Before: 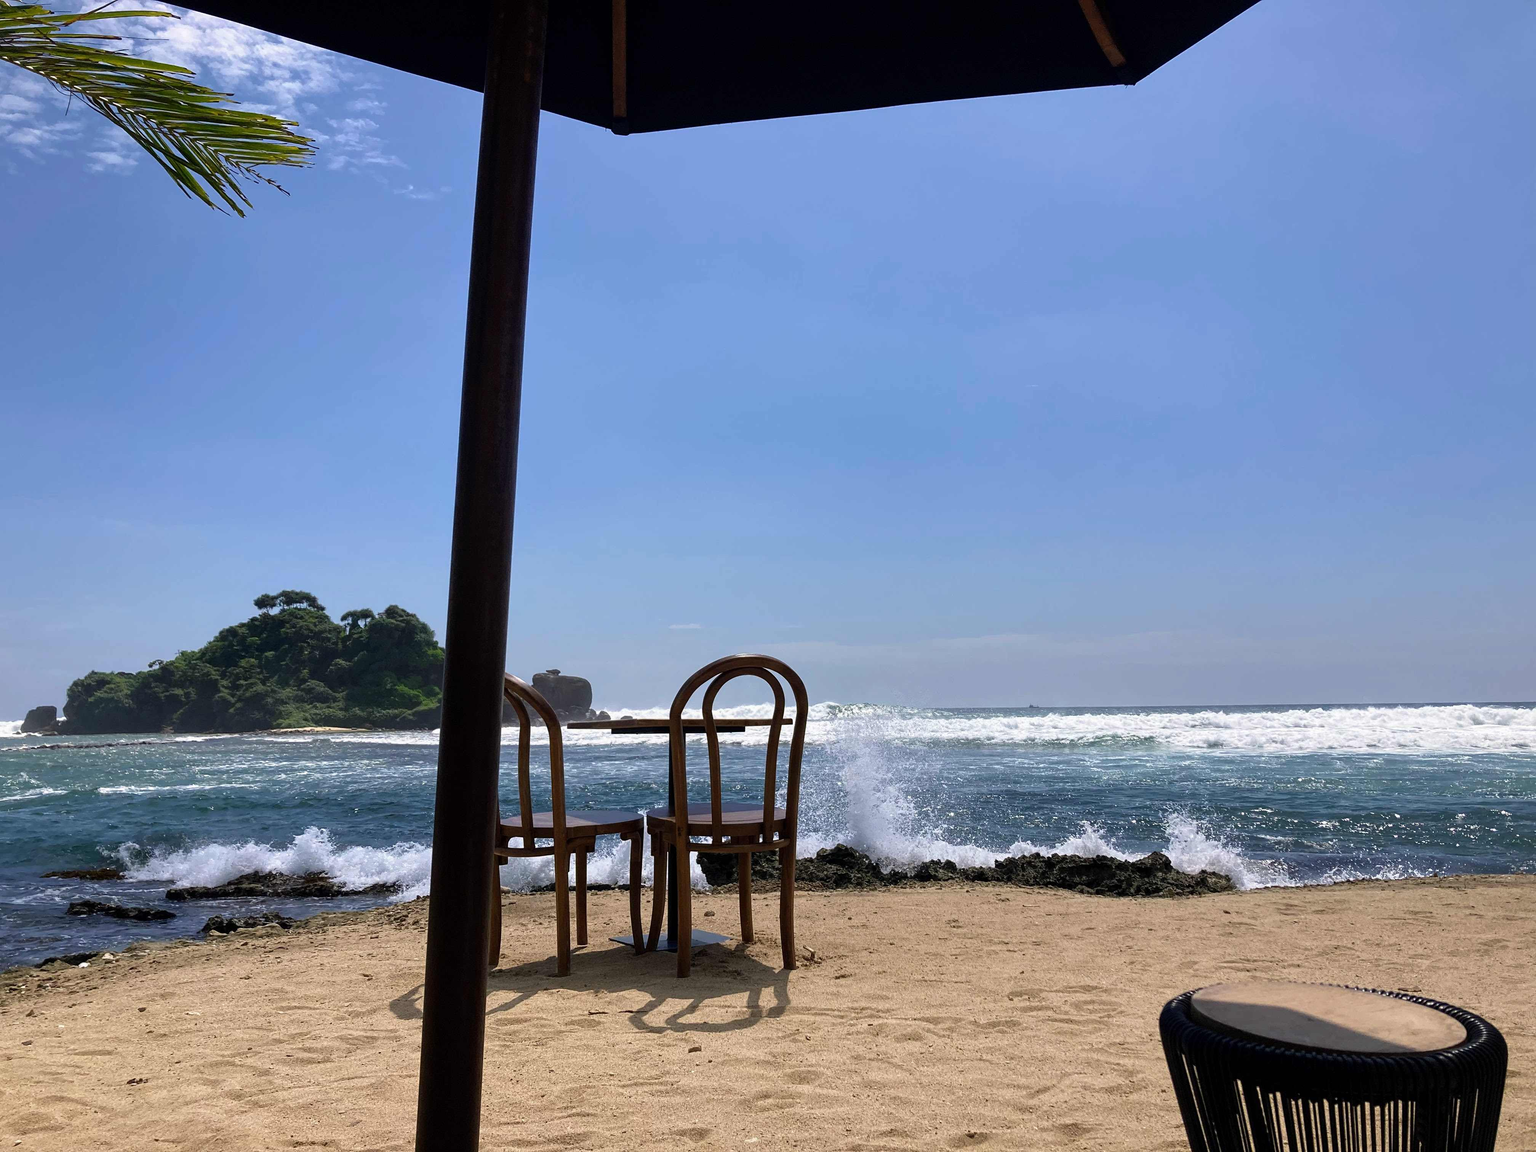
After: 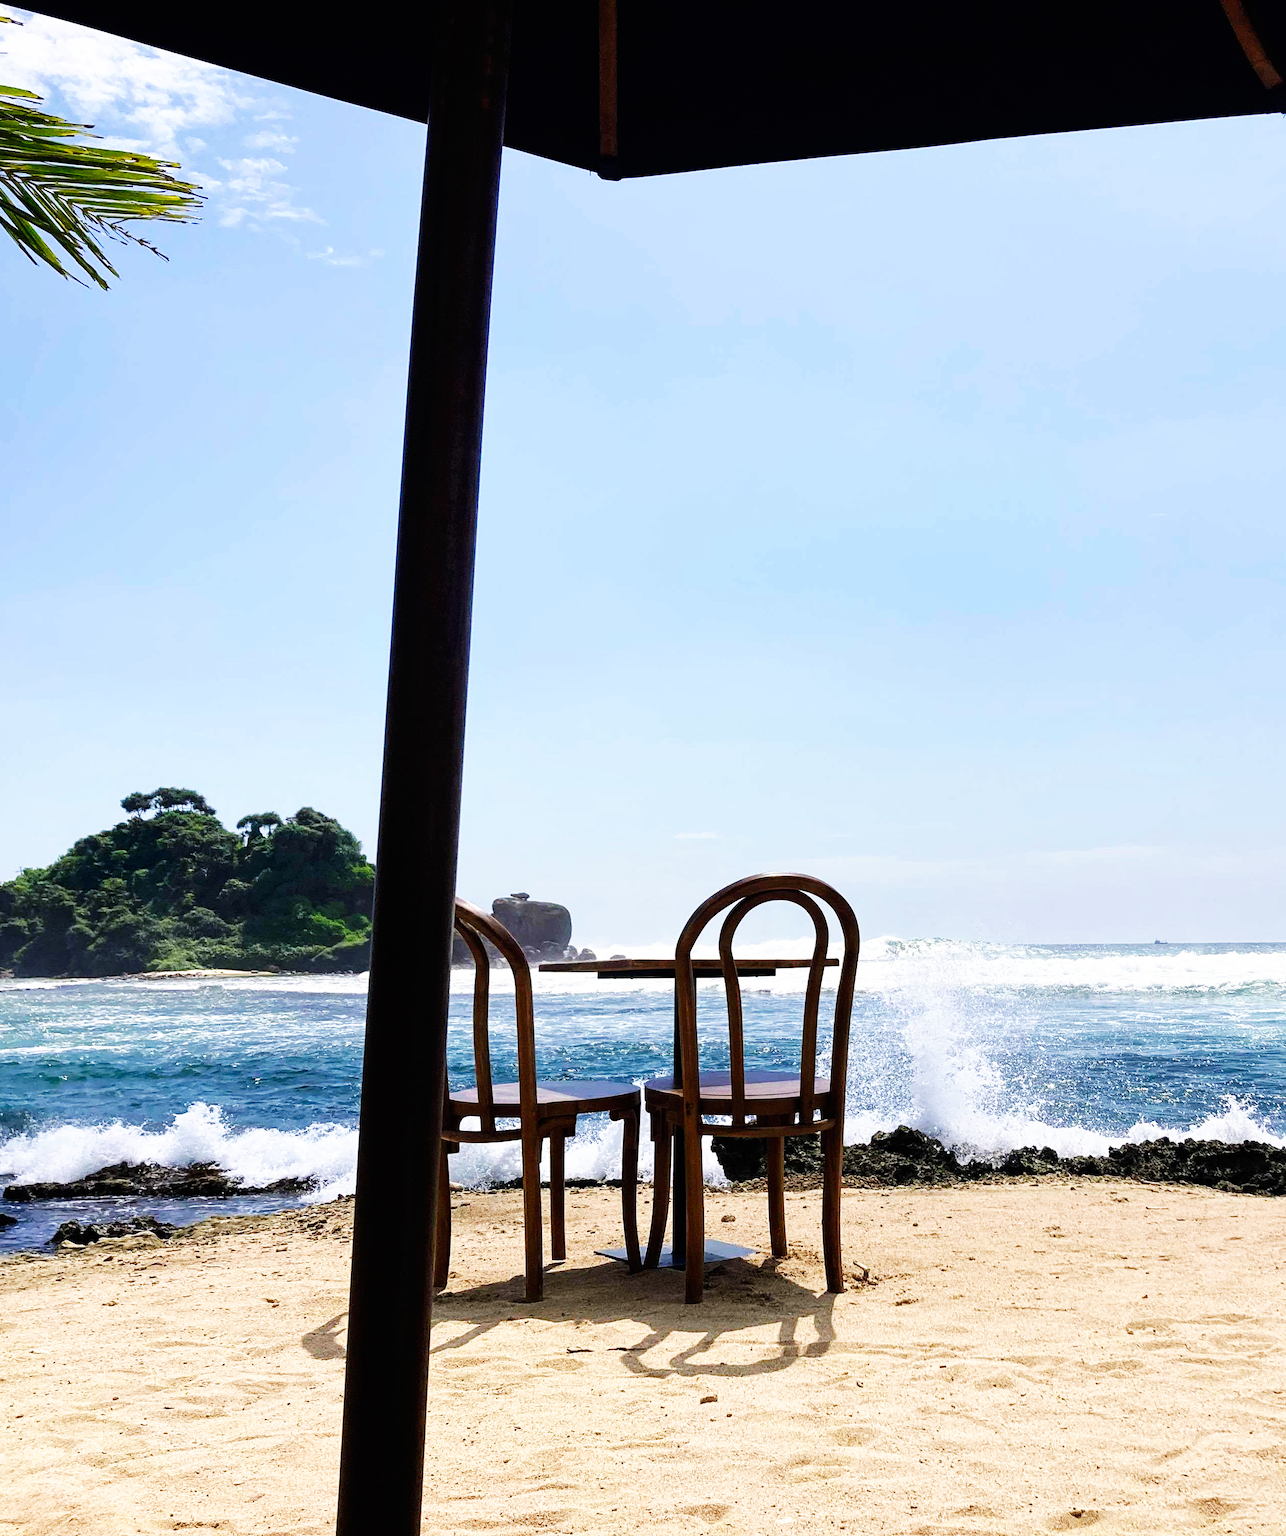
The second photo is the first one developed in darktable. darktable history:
base curve: curves: ch0 [(0, 0) (0.007, 0.004) (0.027, 0.03) (0.046, 0.07) (0.207, 0.54) (0.442, 0.872) (0.673, 0.972) (1, 1)], preserve colors none
crop: left 10.655%, right 26.535%
